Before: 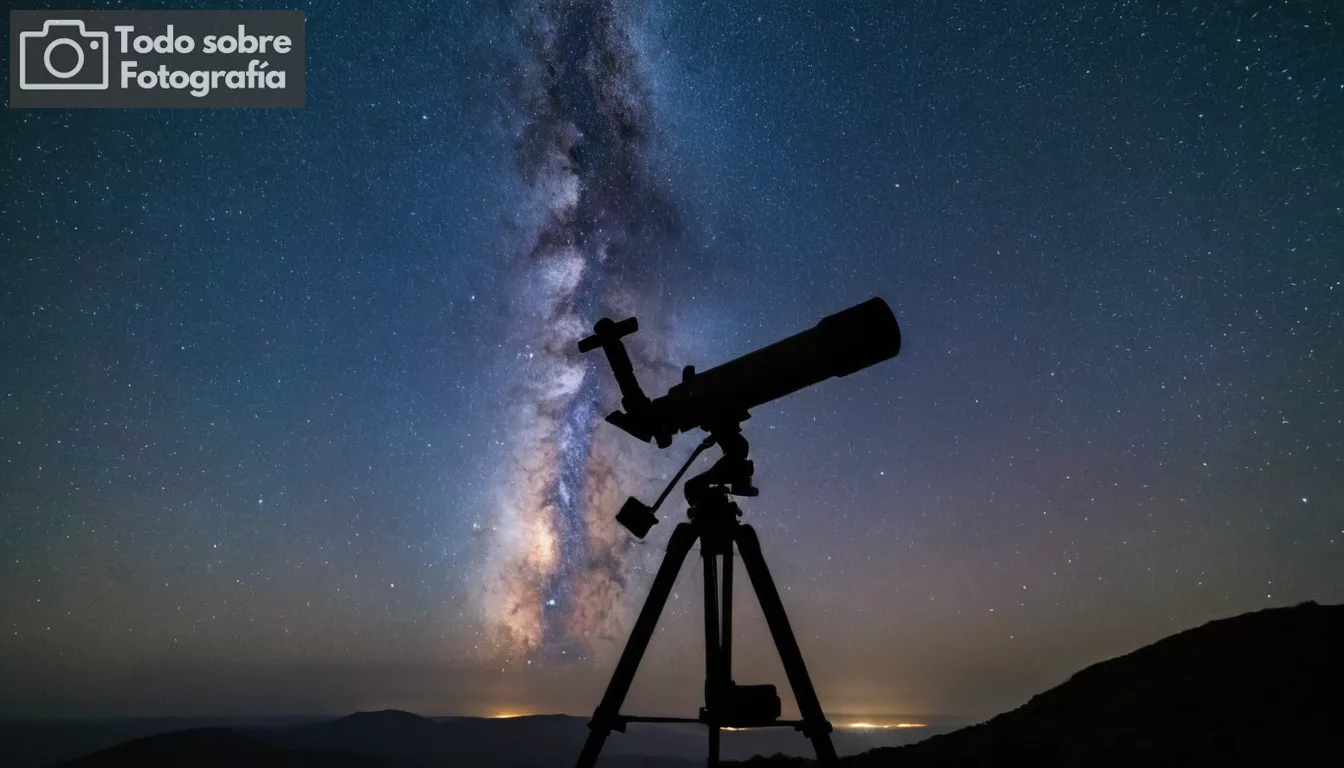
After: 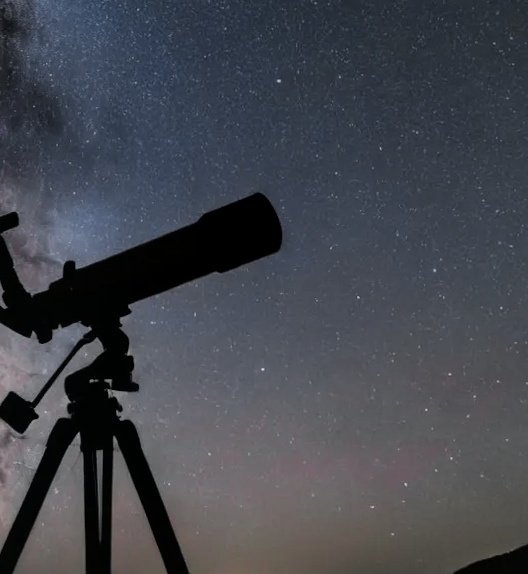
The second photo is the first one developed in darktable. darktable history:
local contrast: mode bilateral grid, contrast 20, coarseness 50, detail 120%, midtone range 0.2
rotate and perspective: rotation 0.192°, lens shift (horizontal) -0.015, crop left 0.005, crop right 0.996, crop top 0.006, crop bottom 0.99
crop: left 45.721%, top 13.393%, right 14.118%, bottom 10.01%
tone curve: curves: ch0 [(0, 0.012) (0.036, 0.035) (0.274, 0.288) (0.504, 0.536) (0.844, 0.84) (1, 0.983)]; ch1 [(0, 0) (0.389, 0.403) (0.462, 0.486) (0.499, 0.498) (0.511, 0.502) (0.536, 0.547) (0.567, 0.588) (0.626, 0.645) (0.749, 0.781) (1, 1)]; ch2 [(0, 0) (0.457, 0.486) (0.5, 0.5) (0.56, 0.551) (0.615, 0.607) (0.704, 0.732) (1, 1)], color space Lab, independent channels, preserve colors none
